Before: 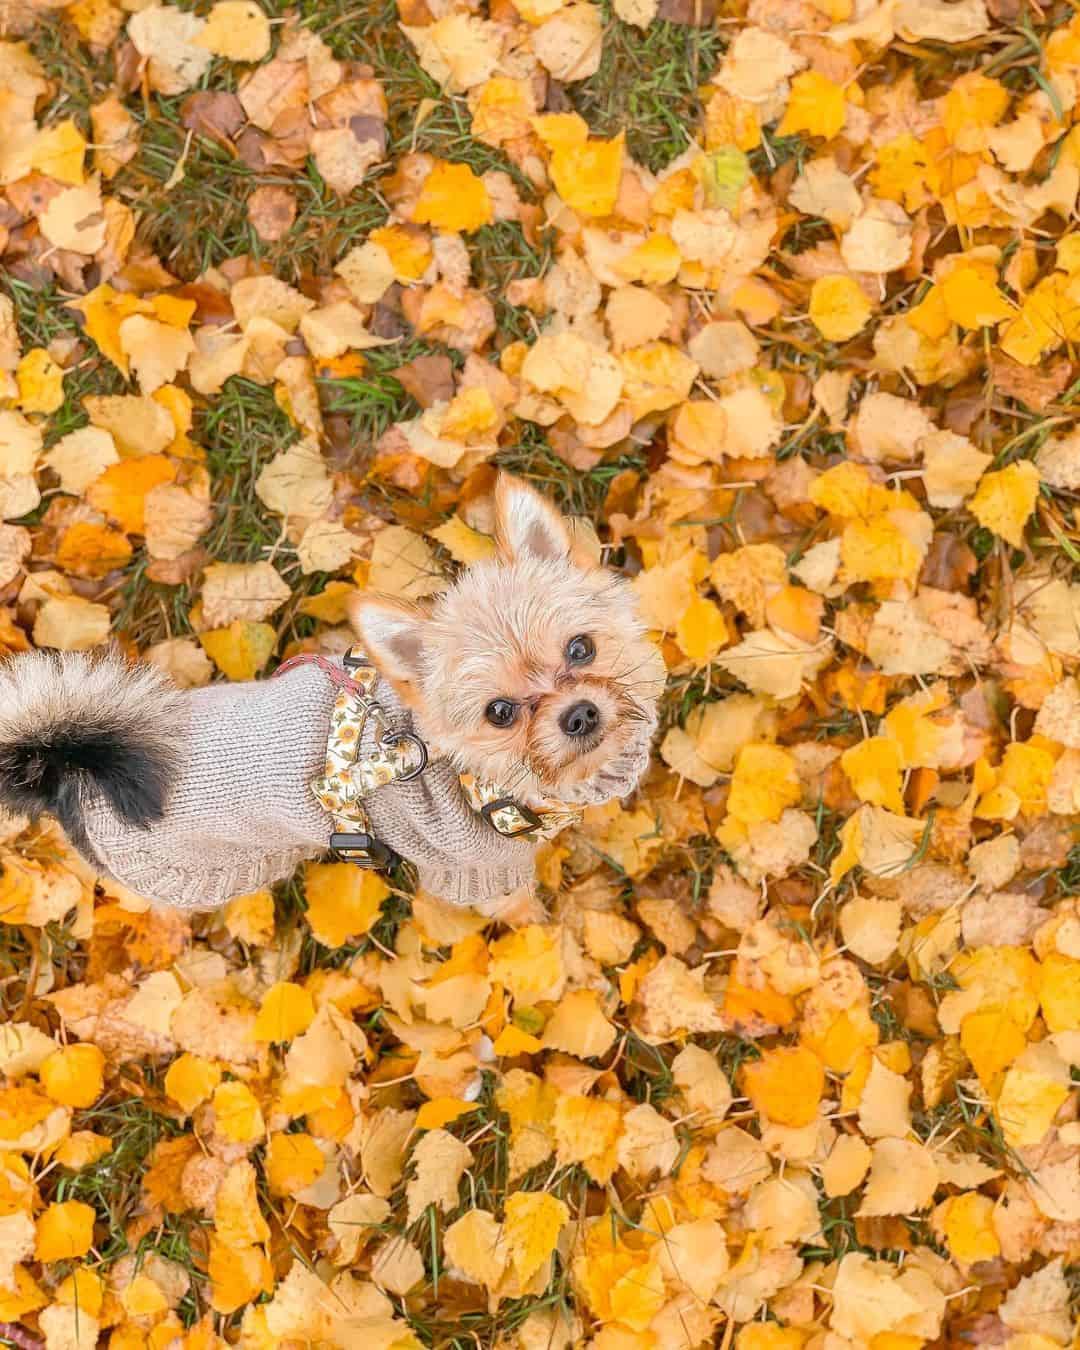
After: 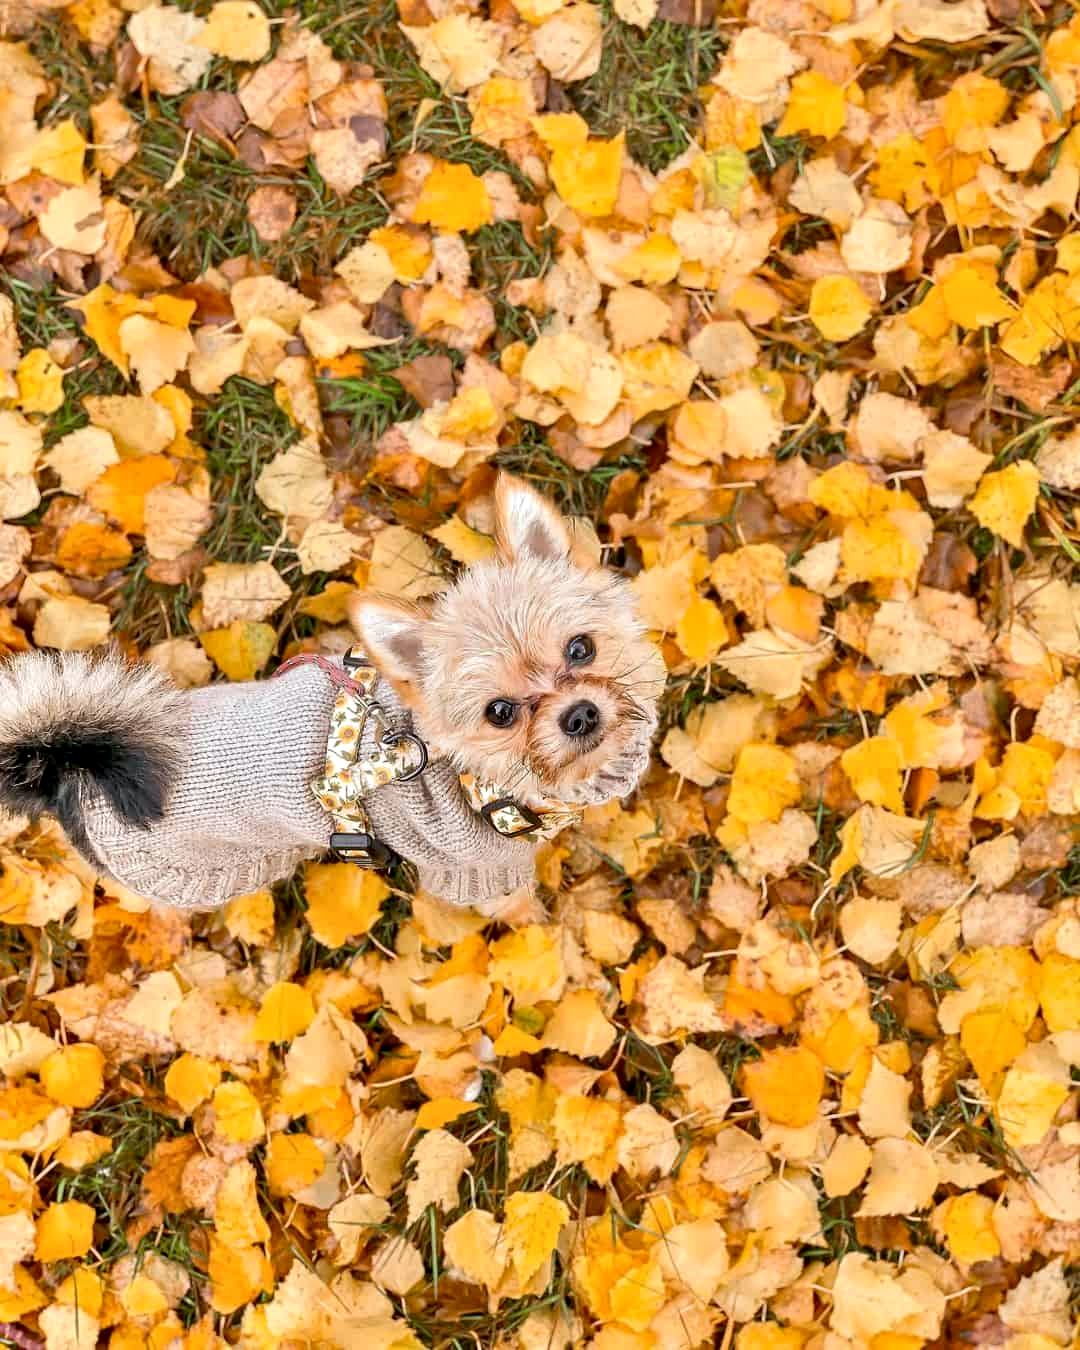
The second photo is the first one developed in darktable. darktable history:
contrast equalizer: y [[0.48, 0.654, 0.731, 0.706, 0.772, 0.382], [0.55 ×6], [0 ×6], [0 ×6], [0 ×6]], mix 0.305
